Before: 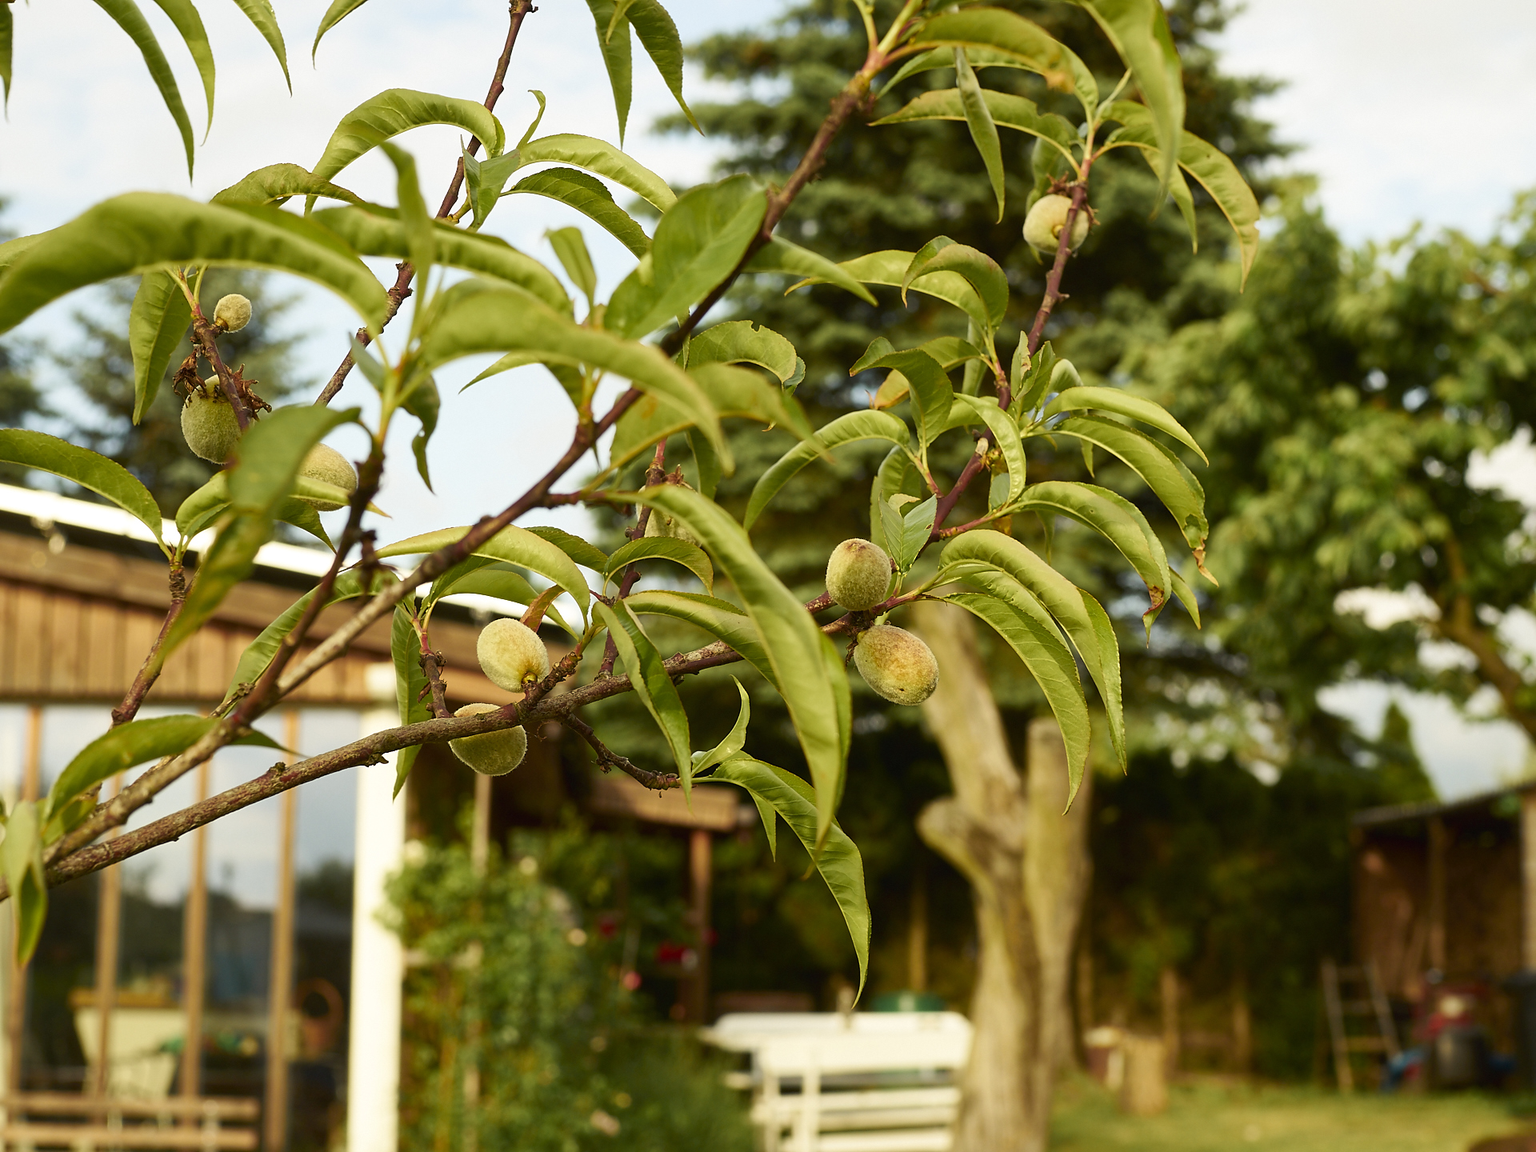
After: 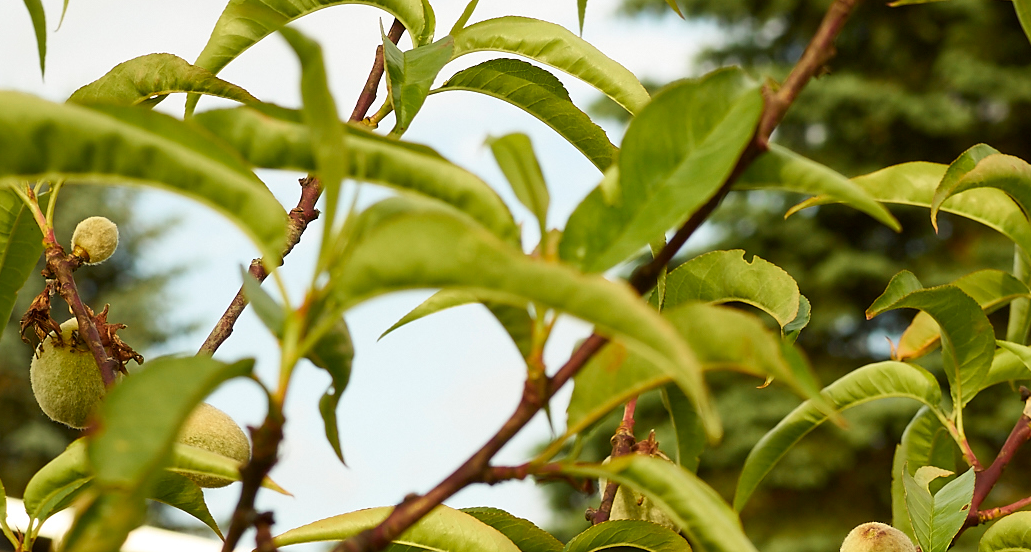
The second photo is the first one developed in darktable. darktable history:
crop: left 10.239%, top 10.489%, right 36.045%, bottom 51.164%
